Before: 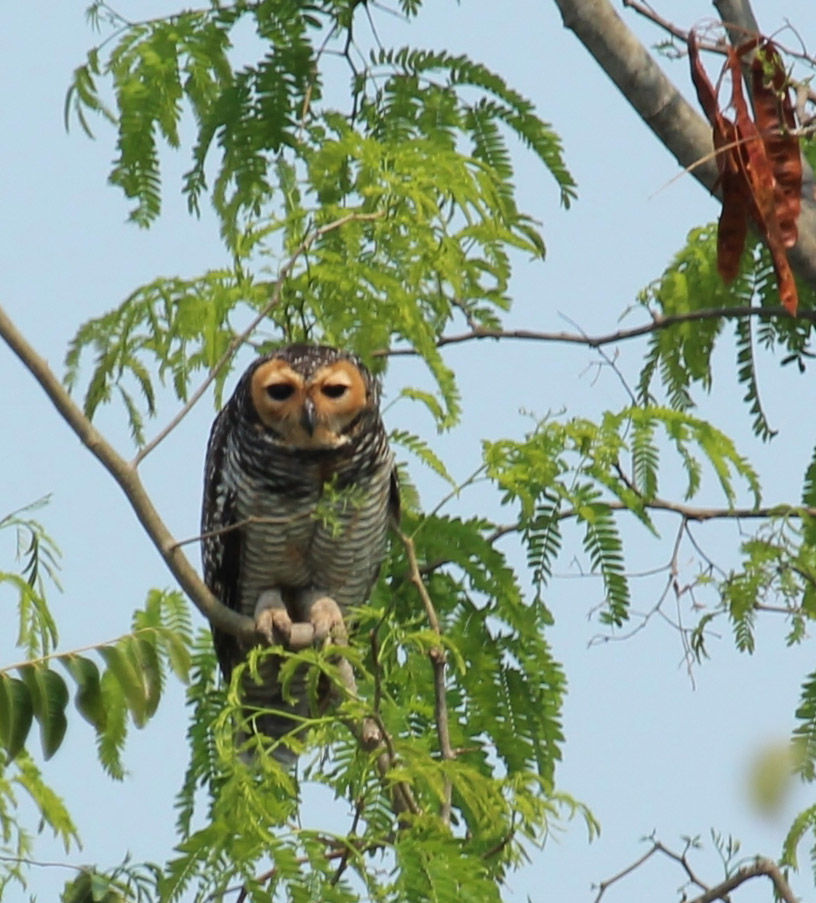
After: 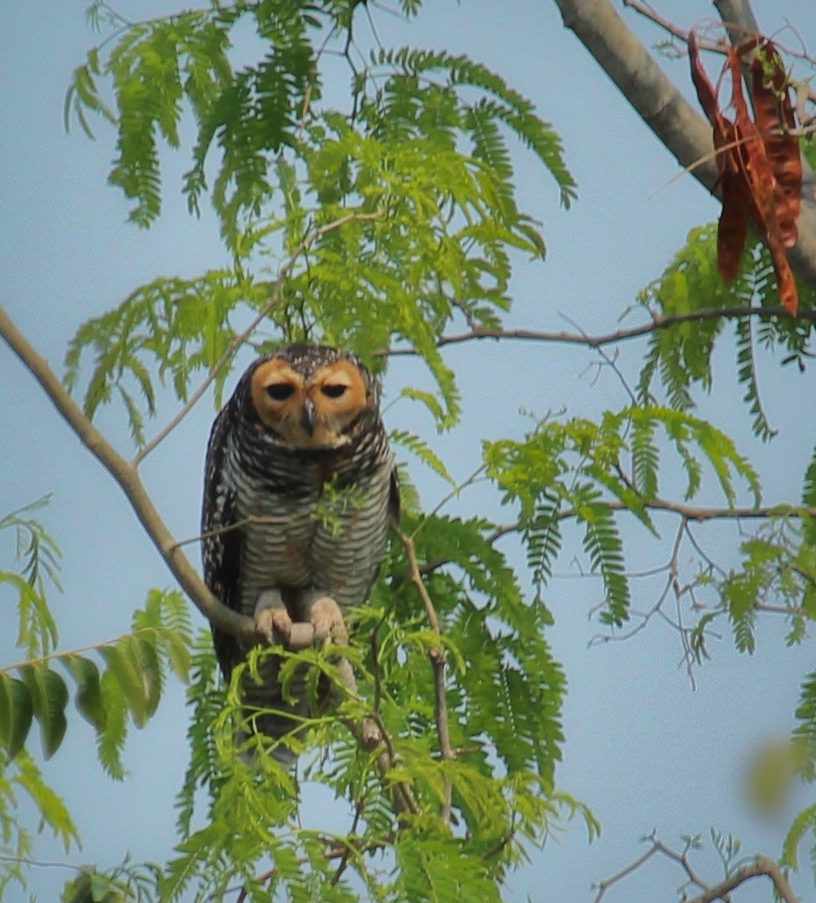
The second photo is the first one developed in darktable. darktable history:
shadows and highlights: shadows -19.82, highlights -73.42
contrast equalizer: octaves 7, y [[0.5, 0.486, 0.447, 0.446, 0.489, 0.5], [0.5 ×6], [0.5 ×6], [0 ×6], [0 ×6]]
local contrast: mode bilateral grid, contrast 20, coarseness 50, detail 119%, midtone range 0.2
